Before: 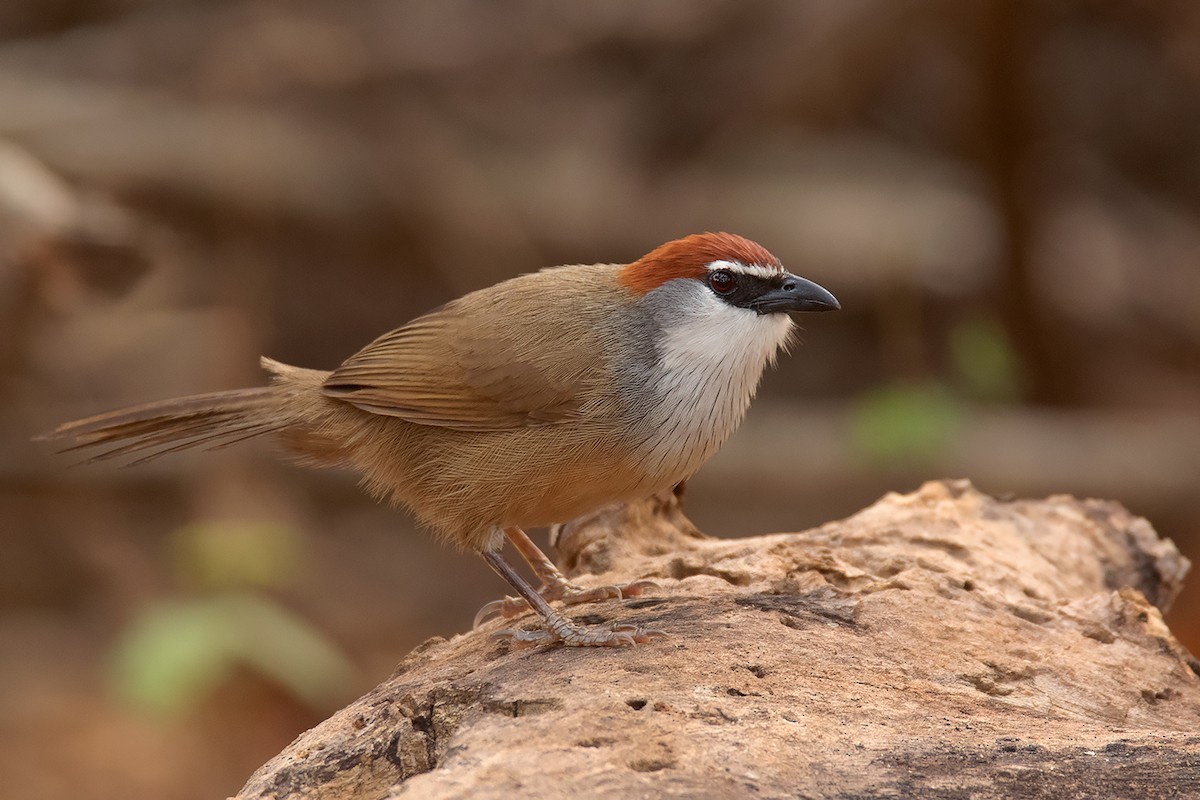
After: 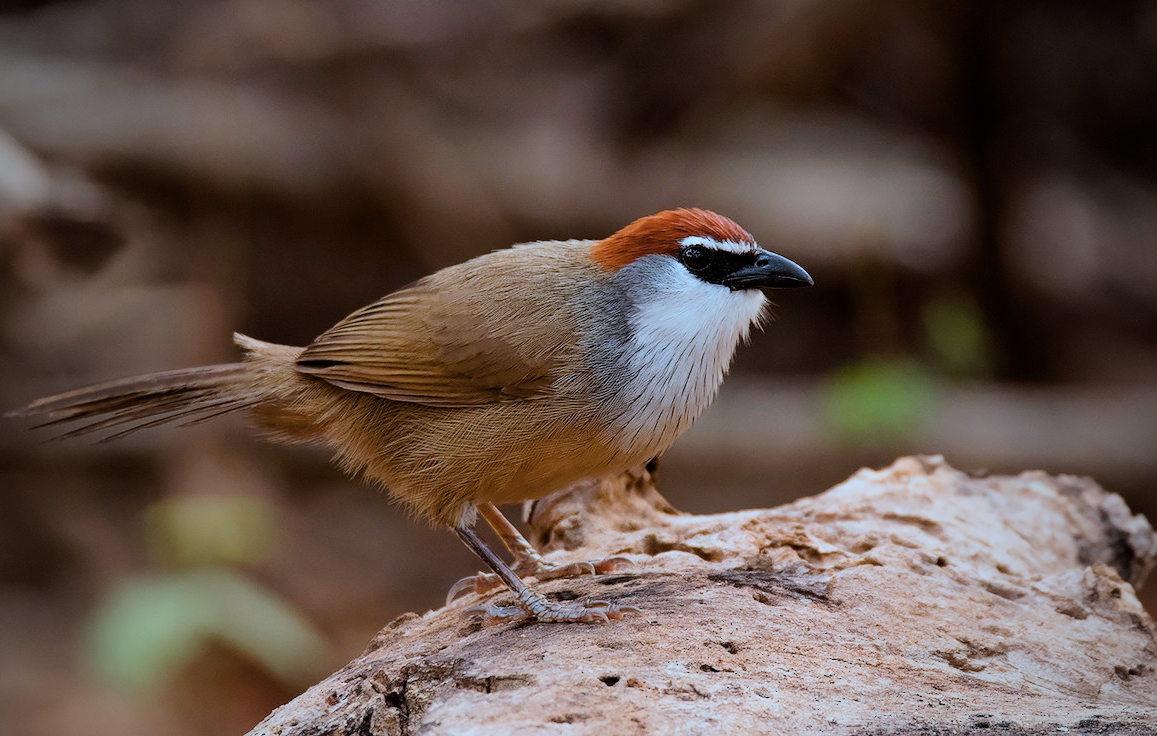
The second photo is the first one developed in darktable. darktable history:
color balance rgb: linear chroma grading › global chroma 9.148%, perceptual saturation grading › global saturation 20.971%, perceptual saturation grading › highlights -19.76%, perceptual saturation grading › shadows 29.28%, global vibrance 9.217%
color calibration: illuminant as shot in camera, x 0.358, y 0.373, temperature 4628.91 K
vignetting: fall-off start 72.18%, fall-off radius 107.54%, width/height ratio 0.729
color correction: highlights a* -9.82, highlights b* -21.52
crop: left 2.333%, top 3.083%, right 1.243%, bottom 4.909%
filmic rgb: black relative exposure -5.14 EV, white relative exposure 3.95 EV, hardness 2.89, contrast 1.383, highlights saturation mix -30.18%
